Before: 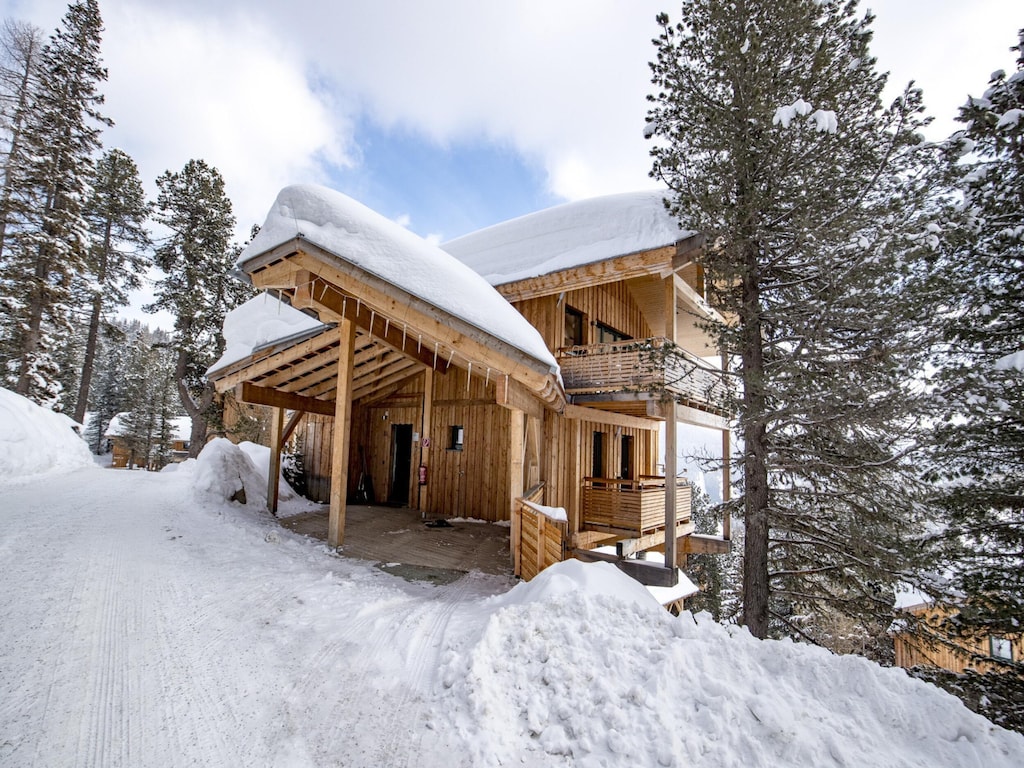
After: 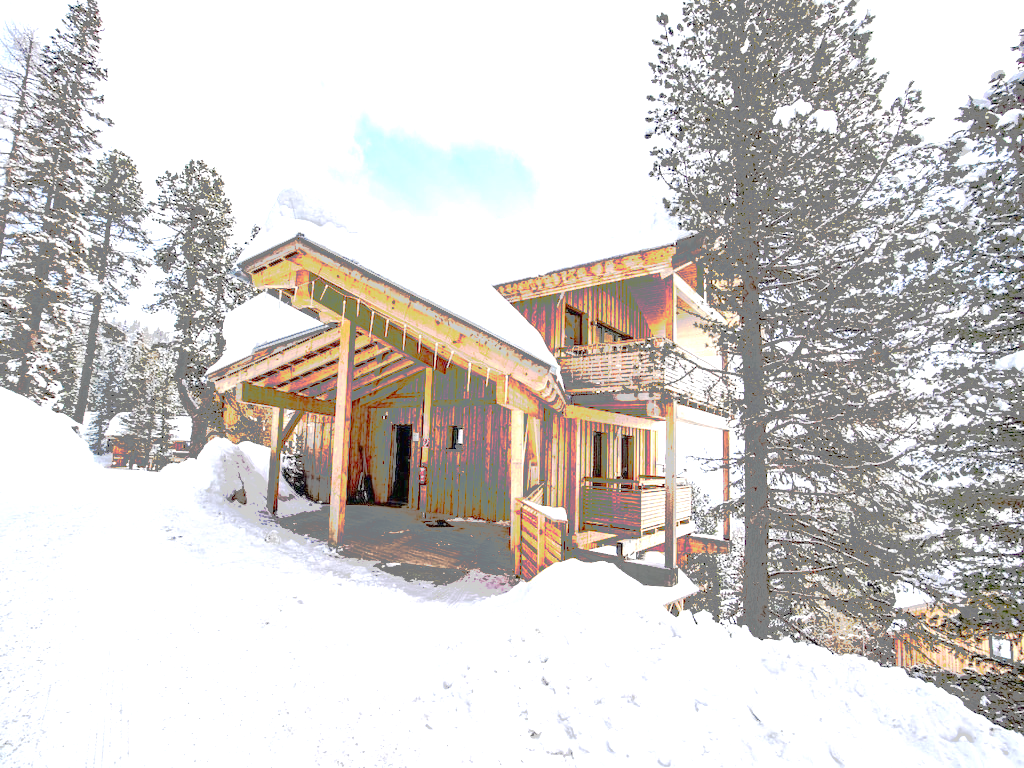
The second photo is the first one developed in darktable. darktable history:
tone curve: curves: ch0 [(0, 0) (0.003, 0.011) (0.011, 0.043) (0.025, 0.133) (0.044, 0.226) (0.069, 0.303) (0.1, 0.371) (0.136, 0.429) (0.177, 0.482) (0.224, 0.516) (0.277, 0.539) (0.335, 0.535) (0.399, 0.517) (0.468, 0.498) (0.543, 0.523) (0.623, 0.655) (0.709, 0.83) (0.801, 0.827) (0.898, 0.89) (1, 1)], preserve colors none
exposure: black level correction 0, exposure 1.1 EV, compensate exposure bias true, compensate highlight preservation false
